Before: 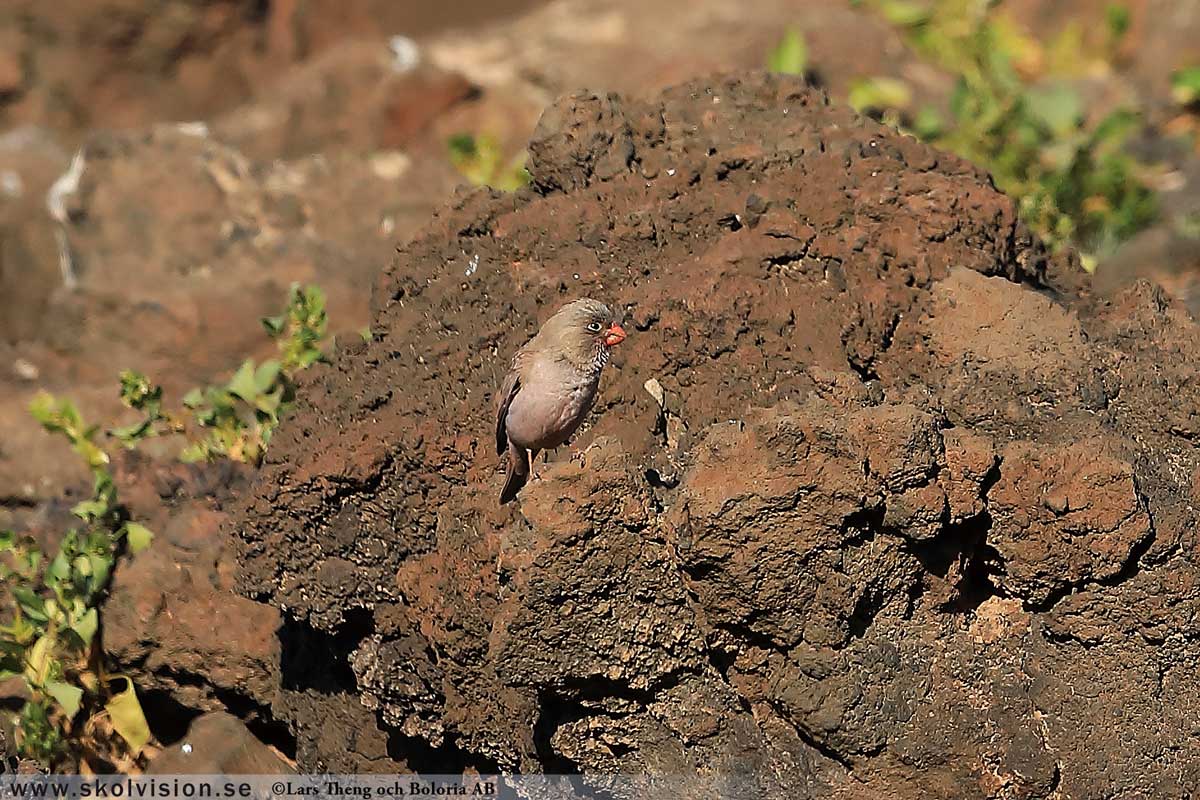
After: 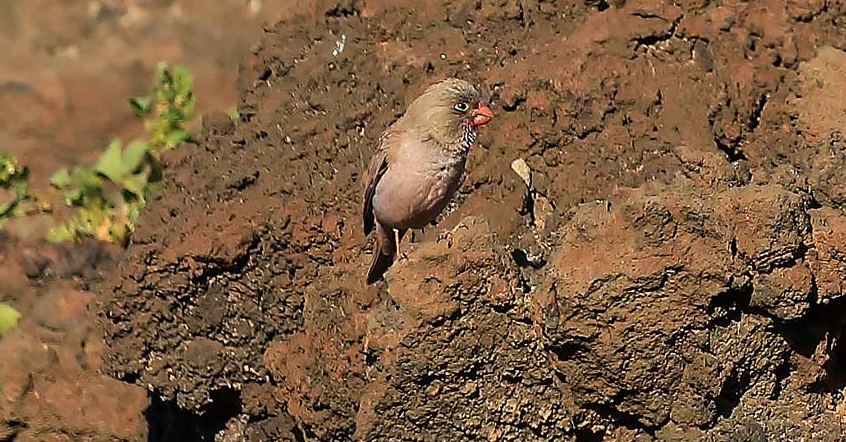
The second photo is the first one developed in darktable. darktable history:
velvia: on, module defaults
crop: left 11.123%, top 27.61%, right 18.3%, bottom 17.034%
